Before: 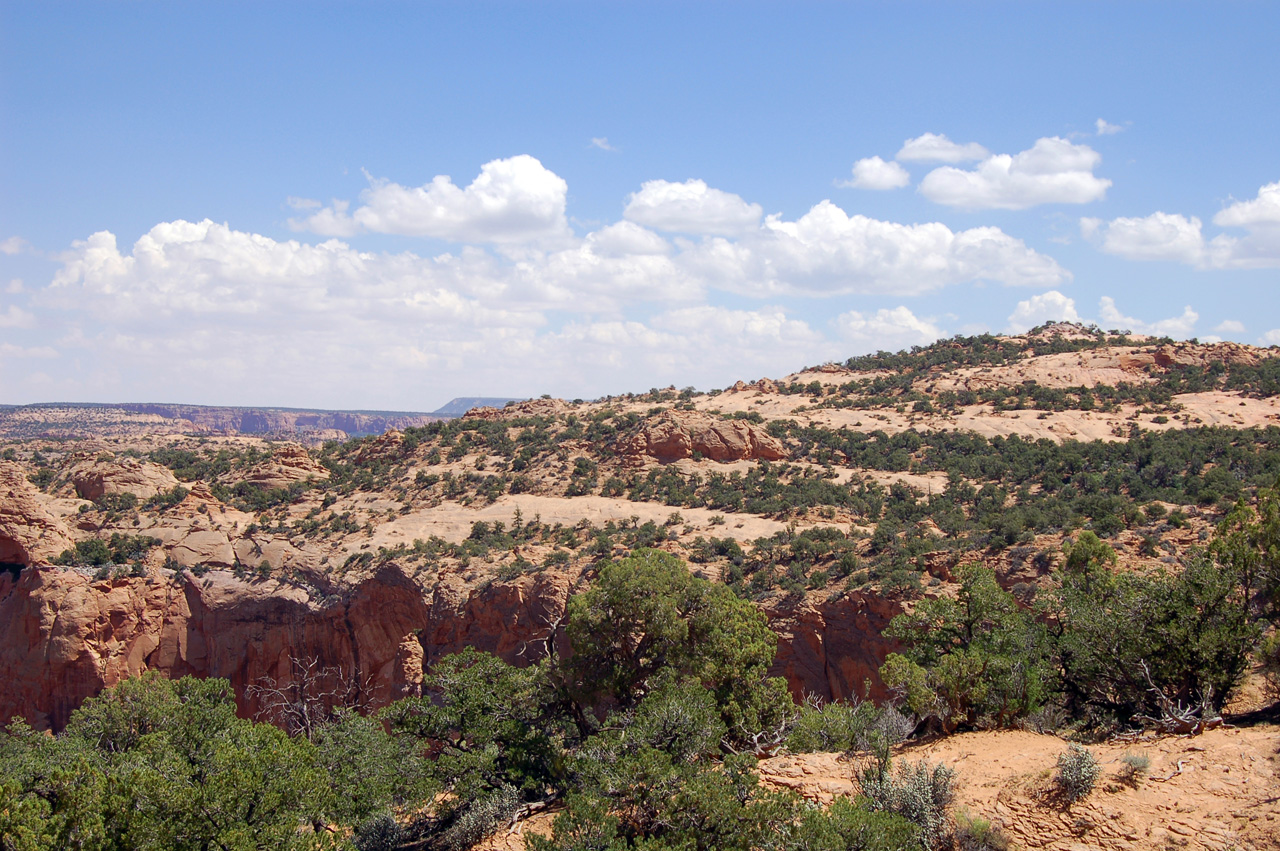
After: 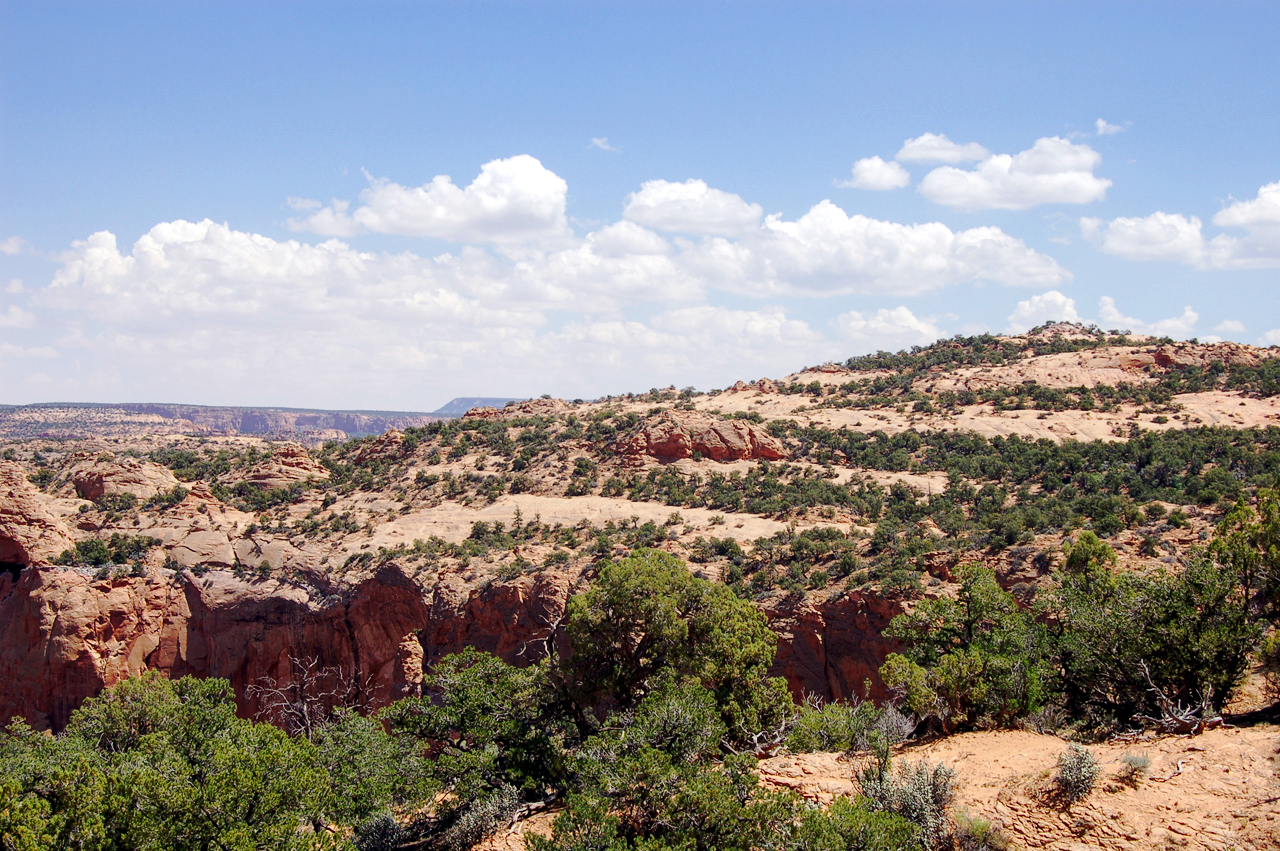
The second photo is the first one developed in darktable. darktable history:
local contrast: highlights 101%, shadows 103%, detail 131%, midtone range 0.2
tone curve: curves: ch0 [(0.003, 0.015) (0.104, 0.07) (0.239, 0.201) (0.327, 0.317) (0.401, 0.443) (0.495, 0.55) (0.65, 0.68) (0.832, 0.858) (1, 0.977)]; ch1 [(0, 0) (0.161, 0.092) (0.35, 0.33) (0.379, 0.401) (0.447, 0.476) (0.495, 0.499) (0.515, 0.518) (0.55, 0.557) (0.621, 0.615) (0.718, 0.734) (1, 1)]; ch2 [(0, 0) (0.359, 0.372) (0.437, 0.437) (0.502, 0.501) (0.534, 0.537) (0.599, 0.586) (1, 1)], preserve colors none
